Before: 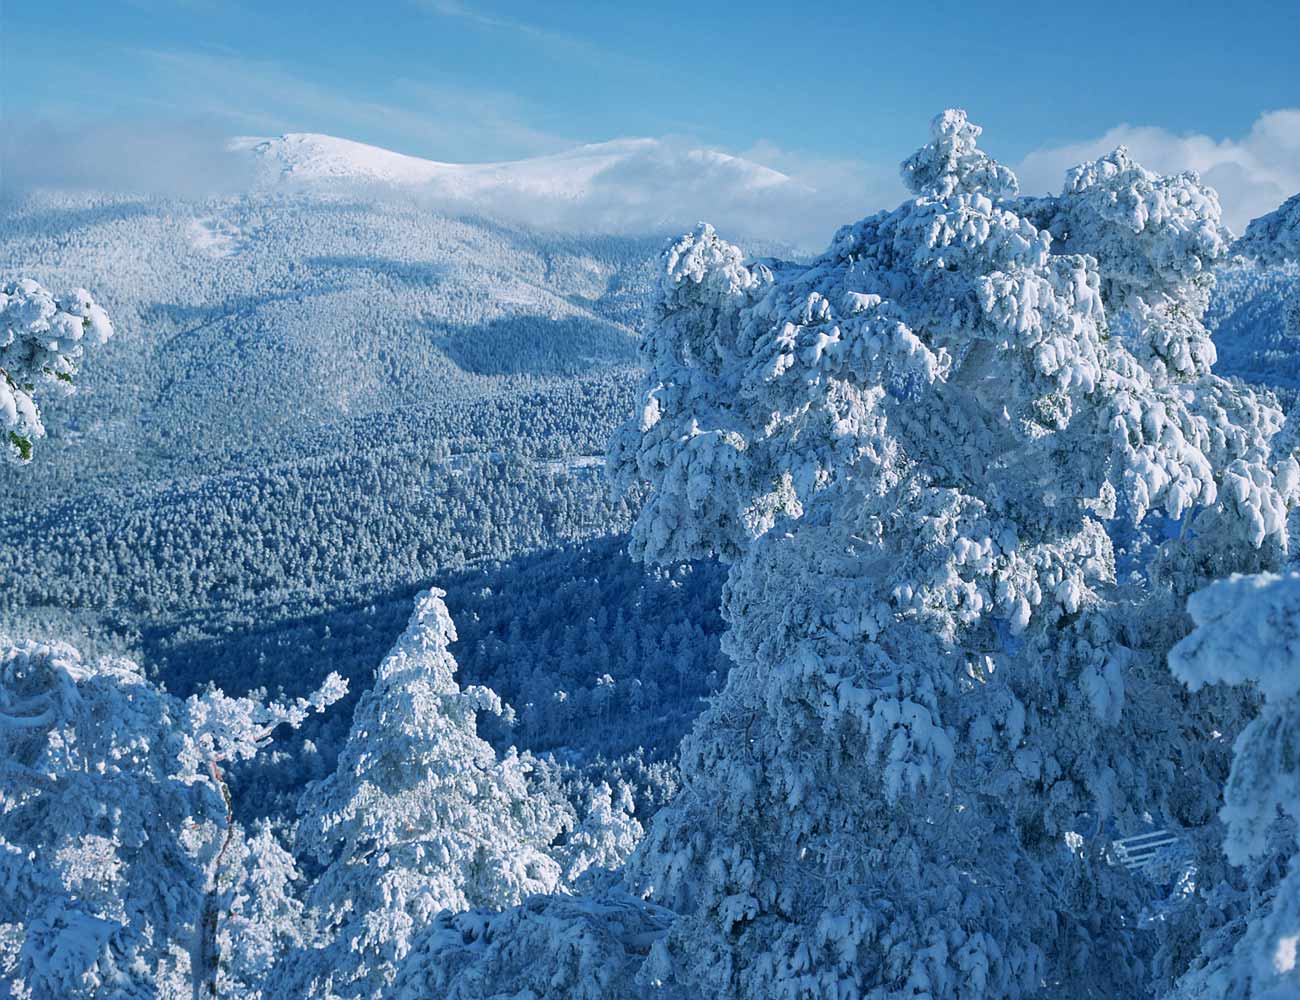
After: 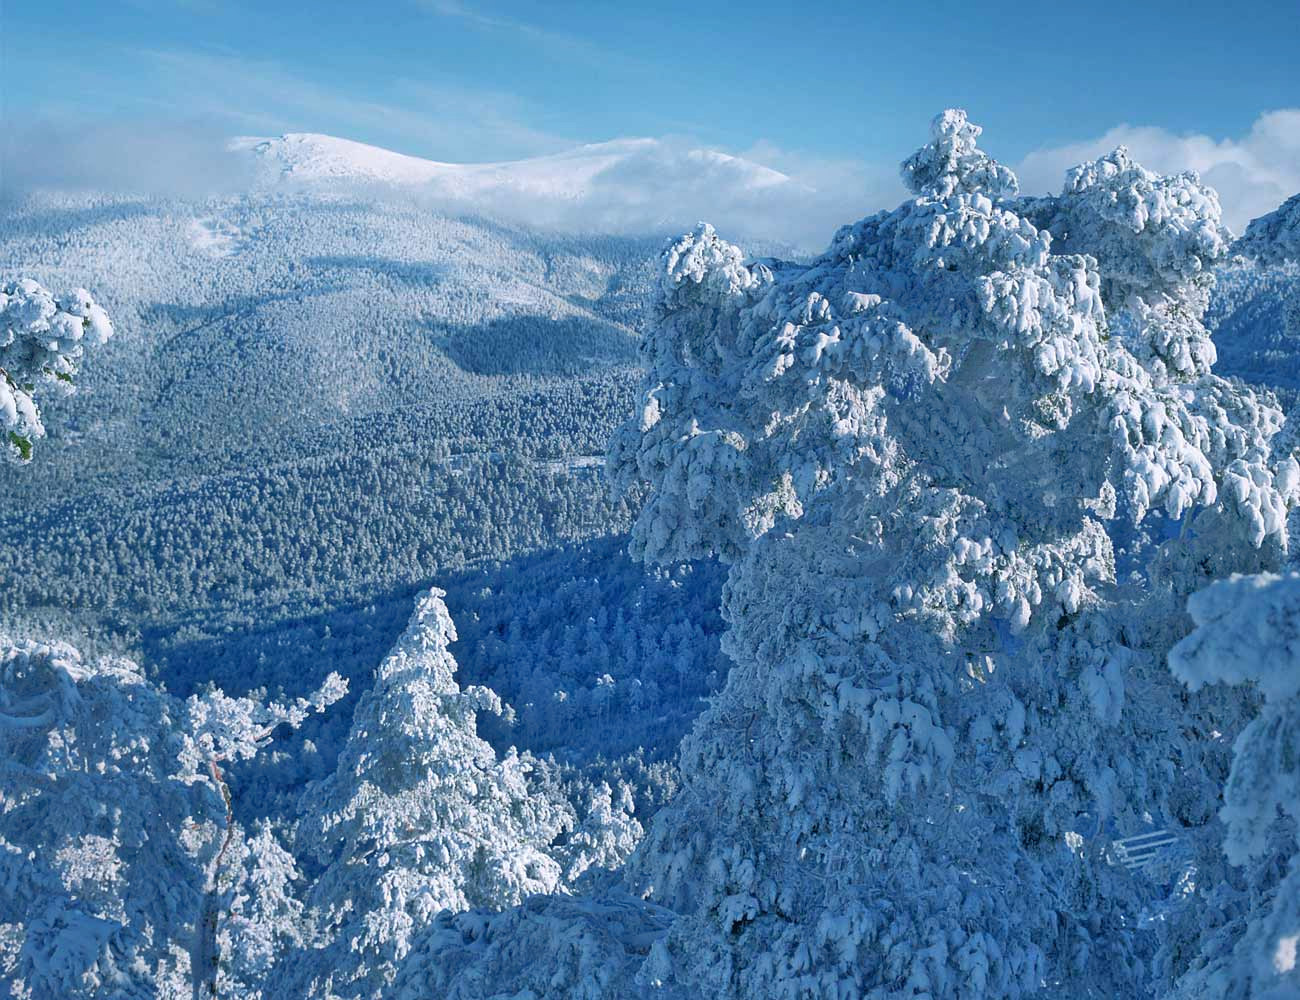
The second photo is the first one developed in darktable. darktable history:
color correction: highlights a* 0.052, highlights b* -0.843
tone equalizer: -7 EV -0.64 EV, -6 EV 0.989 EV, -5 EV -0.473 EV, -4 EV 0.402 EV, -3 EV 0.435 EV, -2 EV 0.165 EV, -1 EV -0.171 EV, +0 EV -0.378 EV, mask exposure compensation -0.501 EV
